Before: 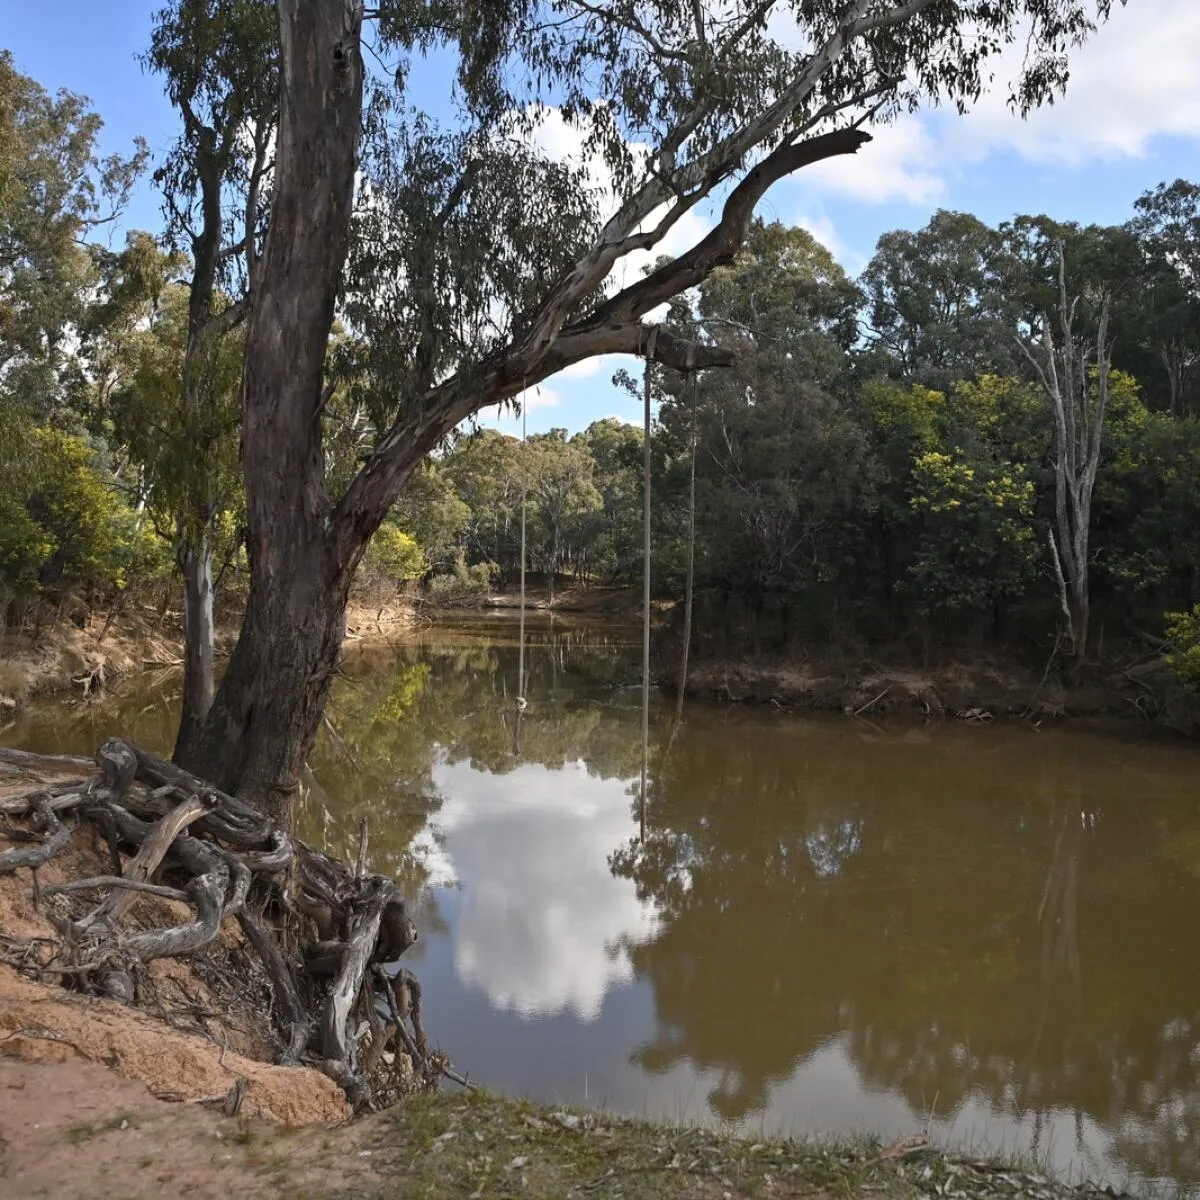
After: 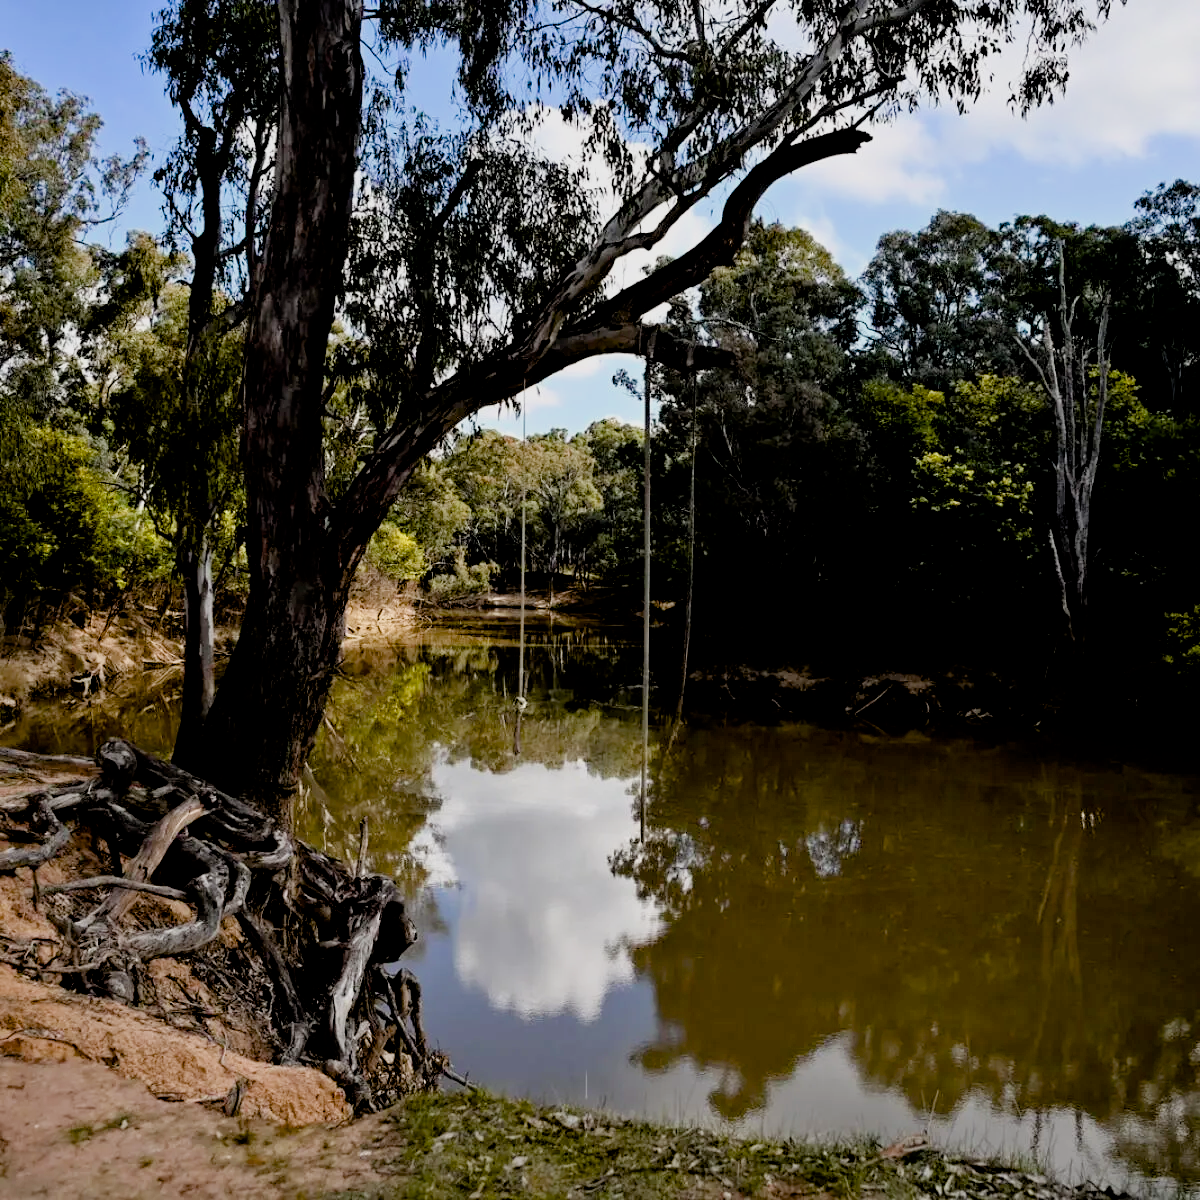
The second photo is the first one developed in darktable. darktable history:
color balance rgb: perceptual saturation grading › global saturation 20%, perceptual saturation grading › highlights -25%, perceptual saturation grading › shadows 25%
exposure: black level correction 0.031, exposure 0.304 EV, compensate highlight preservation false
filmic rgb: black relative exposure -5 EV, hardness 2.88, contrast 1.1
